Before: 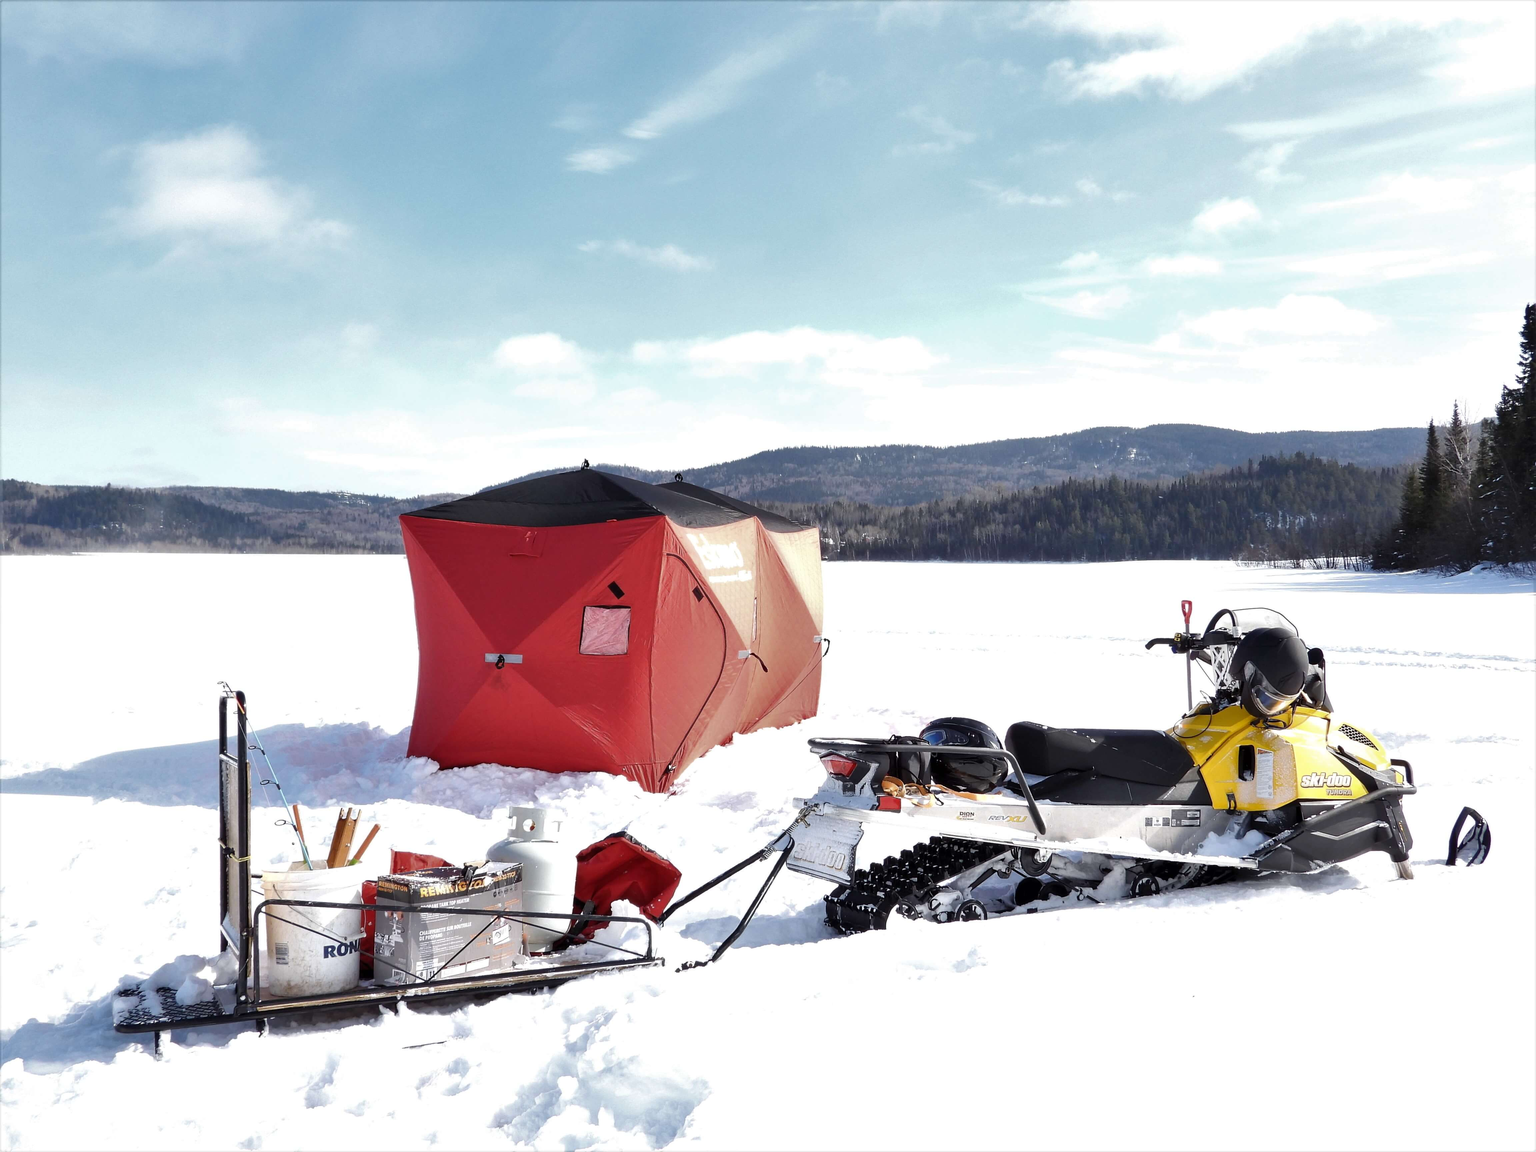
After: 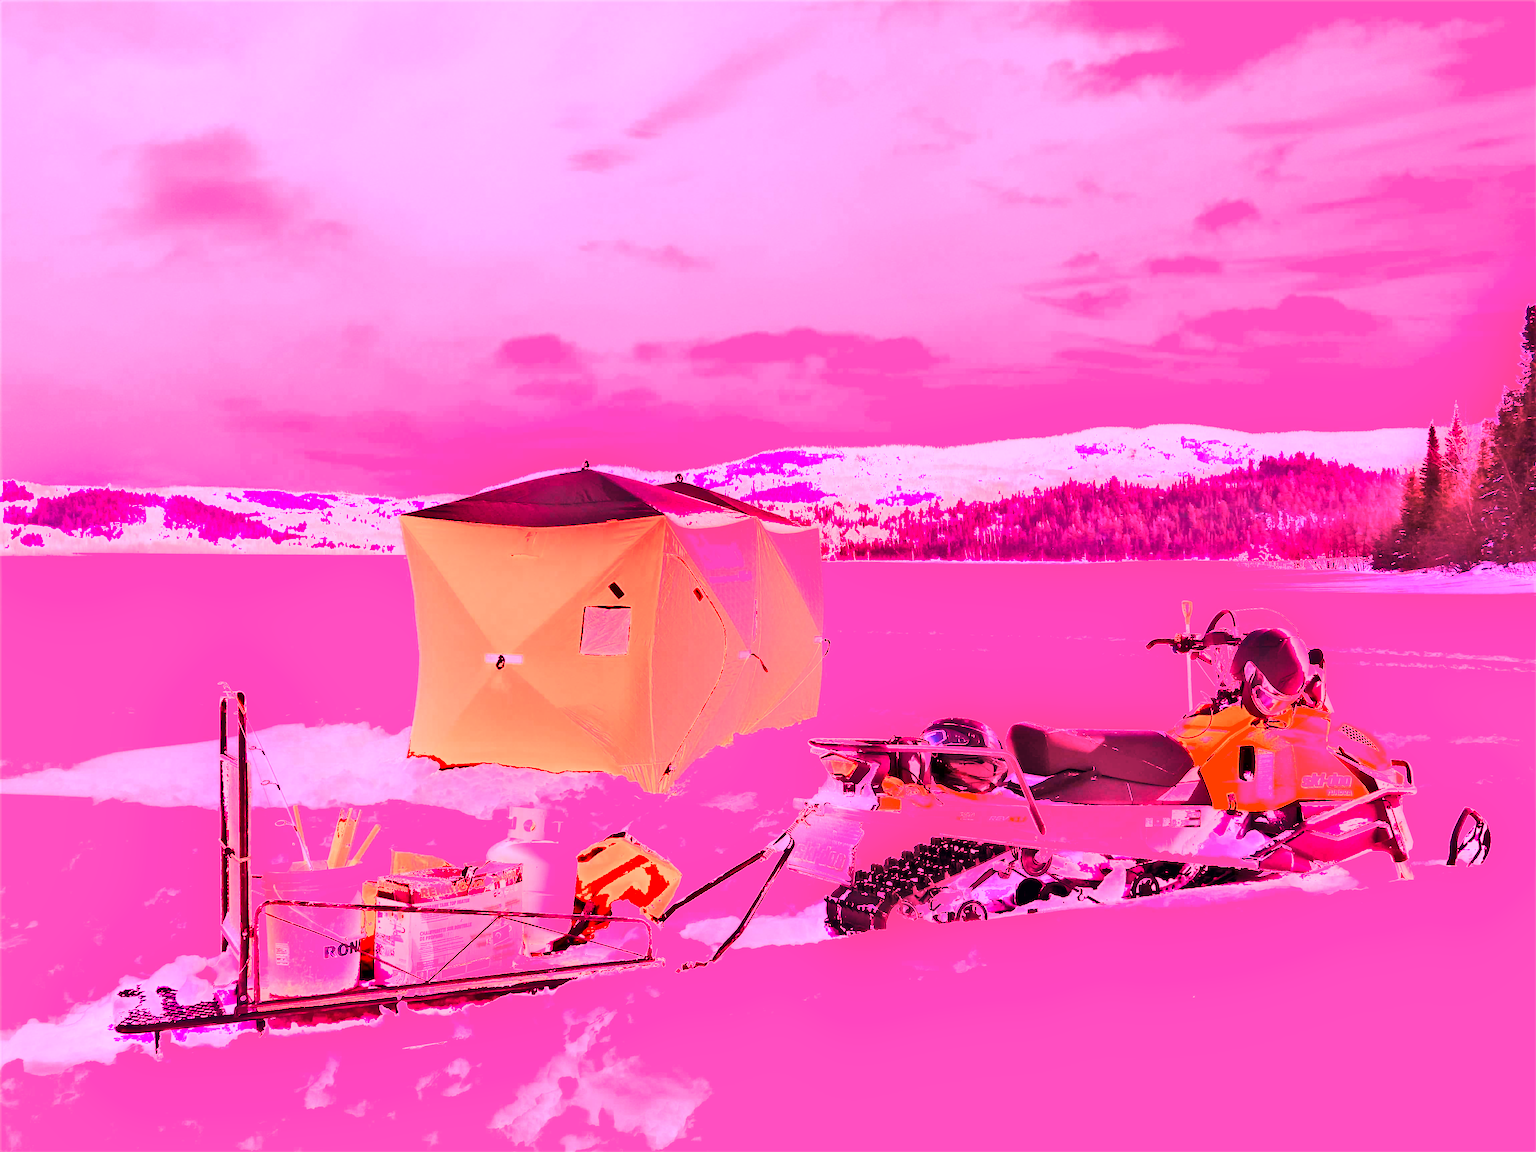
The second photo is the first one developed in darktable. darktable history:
white balance: red 4.26, blue 1.802
shadows and highlights: low approximation 0.01, soften with gaussian
exposure: black level correction 0.001, exposure 0.5 EV, compensate exposure bias true, compensate highlight preservation false
